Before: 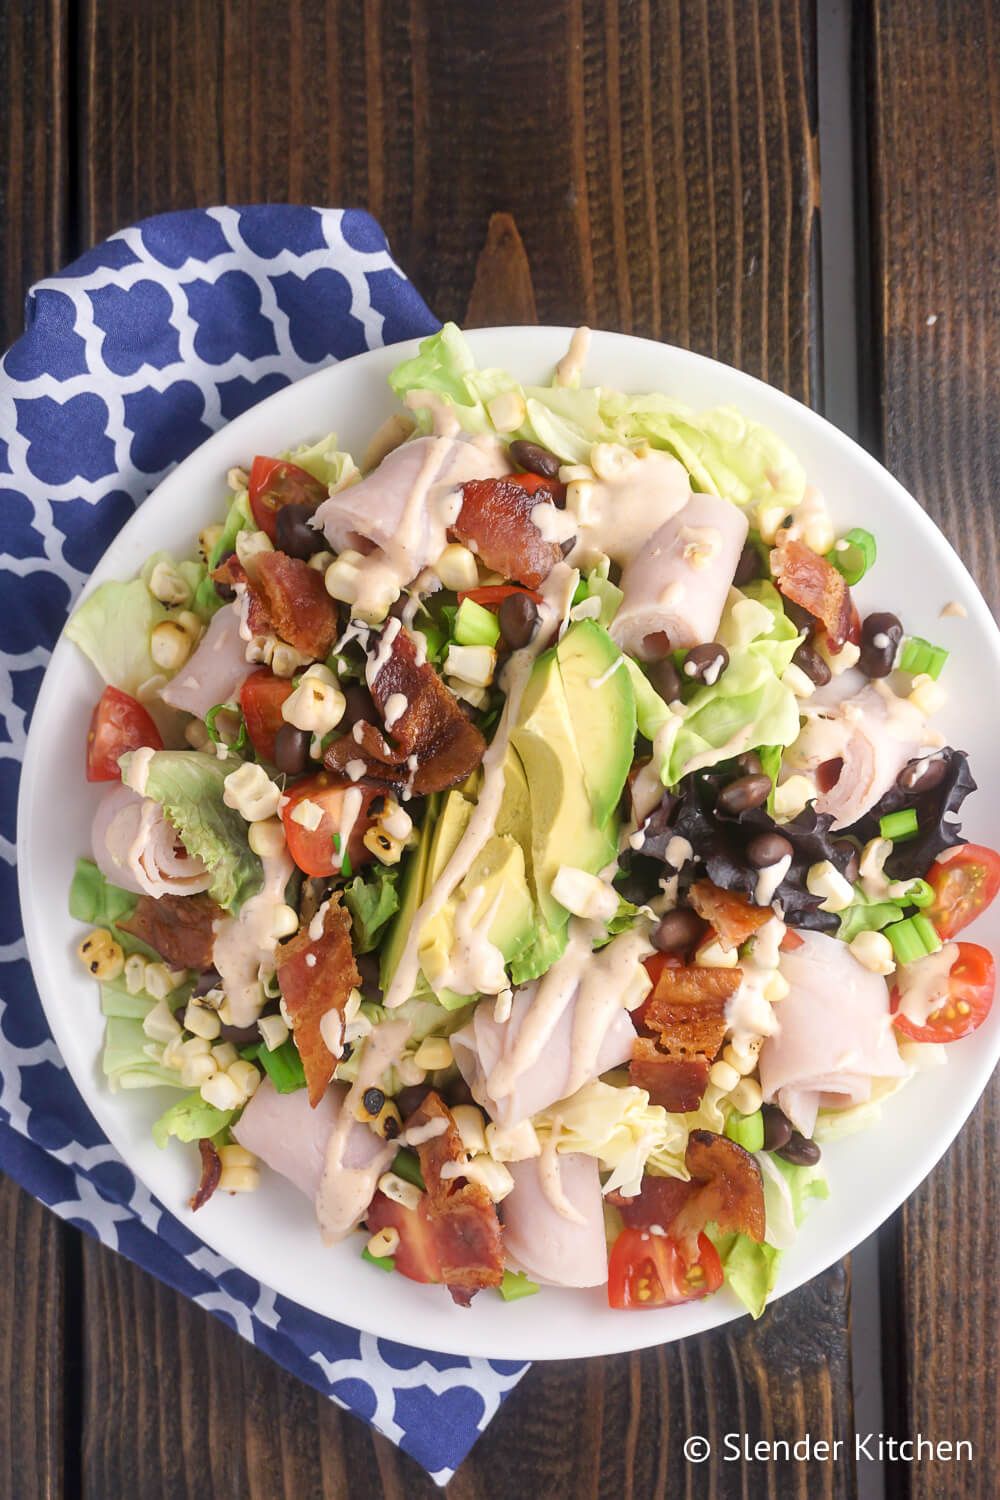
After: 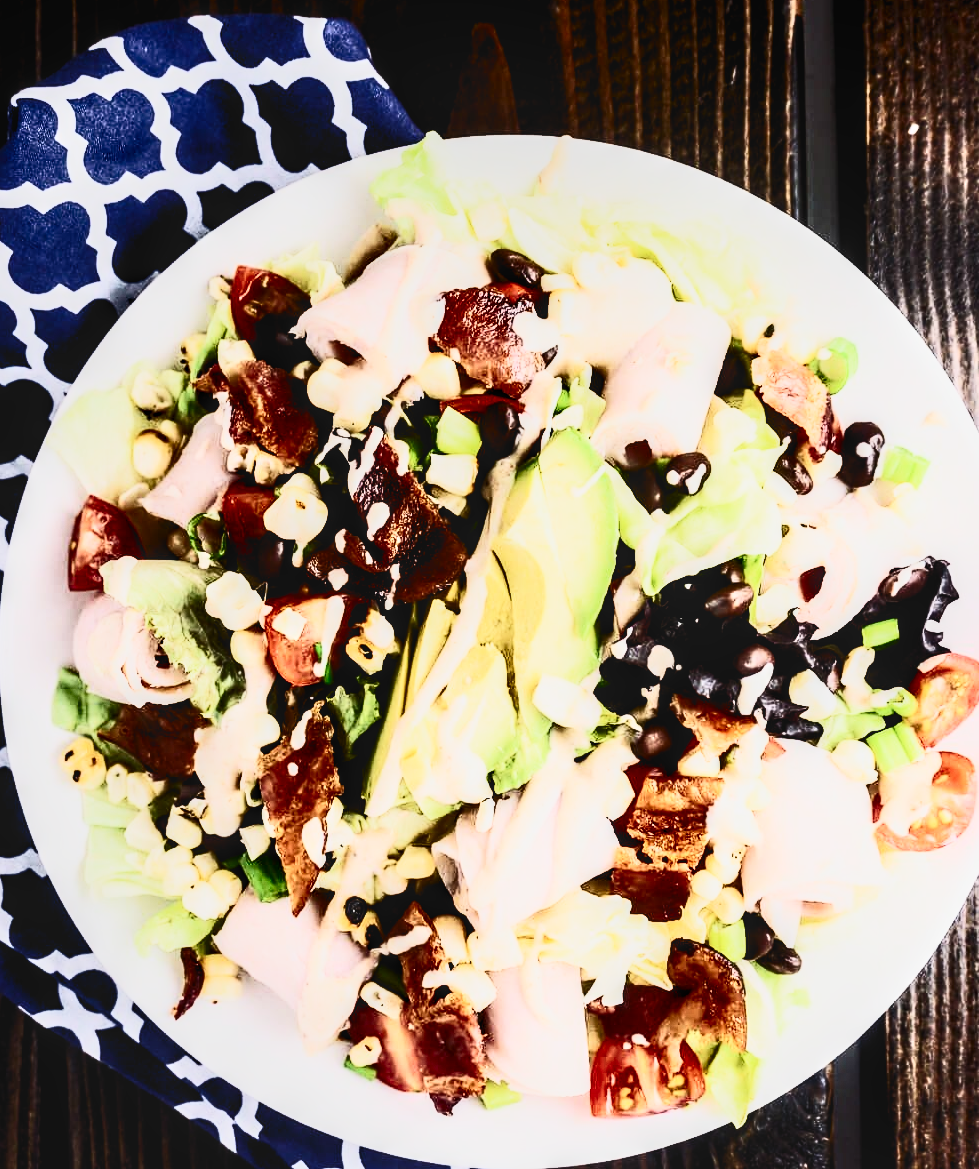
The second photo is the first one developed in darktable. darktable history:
contrast brightness saturation: contrast 0.93, brightness 0.2
rgb levels: levels [[0.034, 0.472, 0.904], [0, 0.5, 1], [0, 0.5, 1]]
local contrast: detail 130%
crop and rotate: left 1.814%, top 12.818%, right 0.25%, bottom 9.225%
sigmoid: contrast 1.7, skew -0.2, preserve hue 0%, red attenuation 0.1, red rotation 0.035, green attenuation 0.1, green rotation -0.017, blue attenuation 0.15, blue rotation -0.052, base primaries Rec2020
